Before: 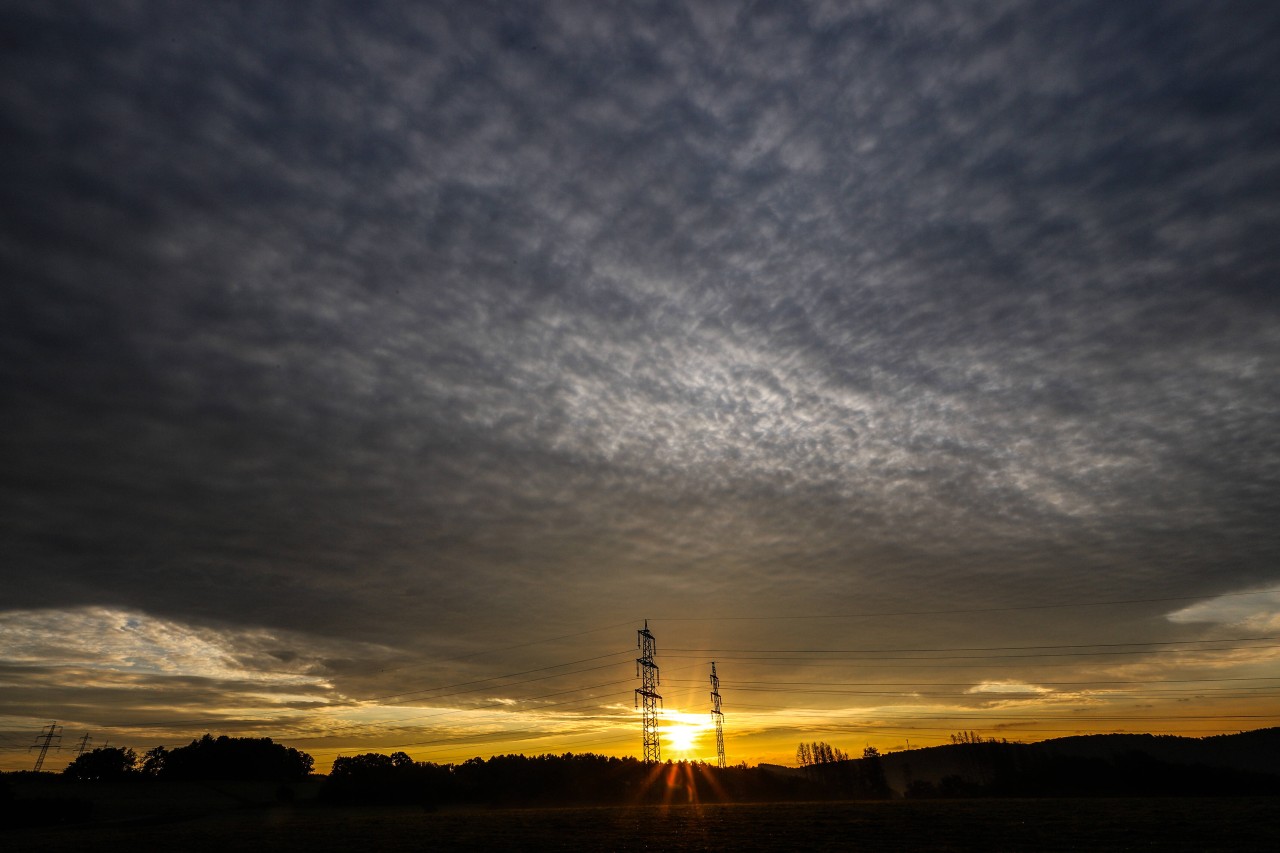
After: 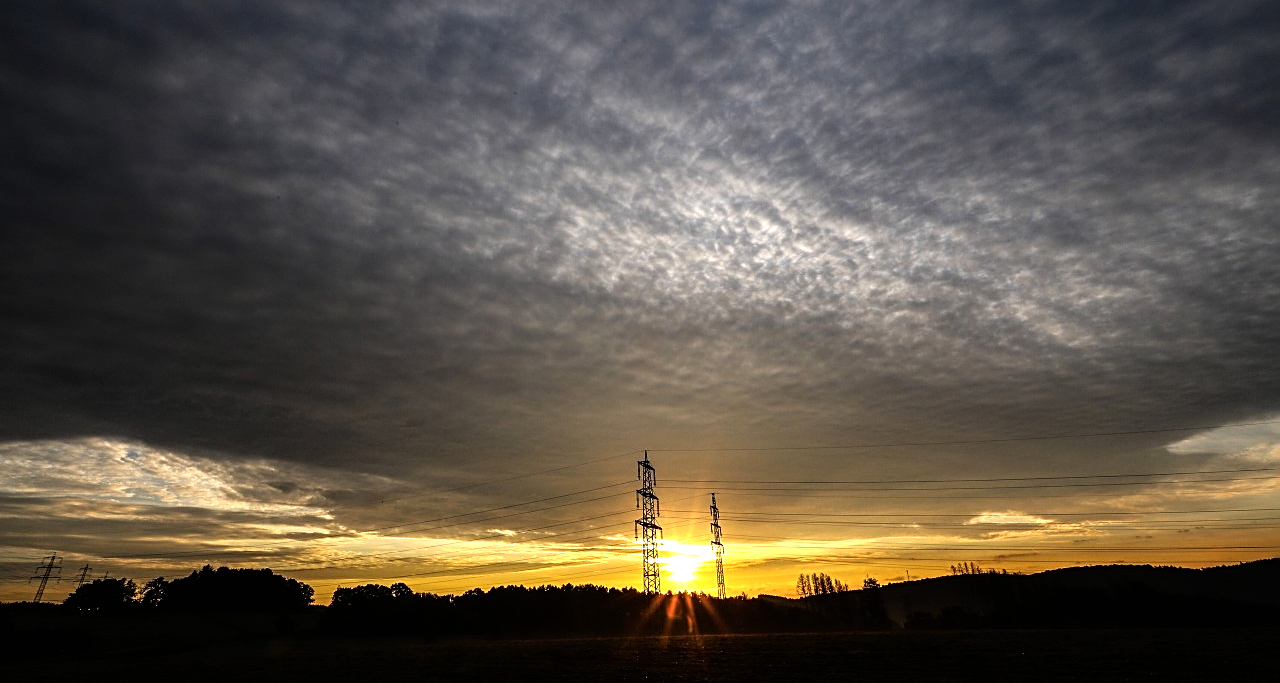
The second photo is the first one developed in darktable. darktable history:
tone equalizer: -8 EV -0.753 EV, -7 EV -0.708 EV, -6 EV -0.607 EV, -5 EV -0.378 EV, -3 EV 0.368 EV, -2 EV 0.6 EV, -1 EV 0.679 EV, +0 EV 0.744 EV
crop and rotate: top 19.884%
contrast brightness saturation: contrast 0.009, saturation -0.058
sharpen: on, module defaults
